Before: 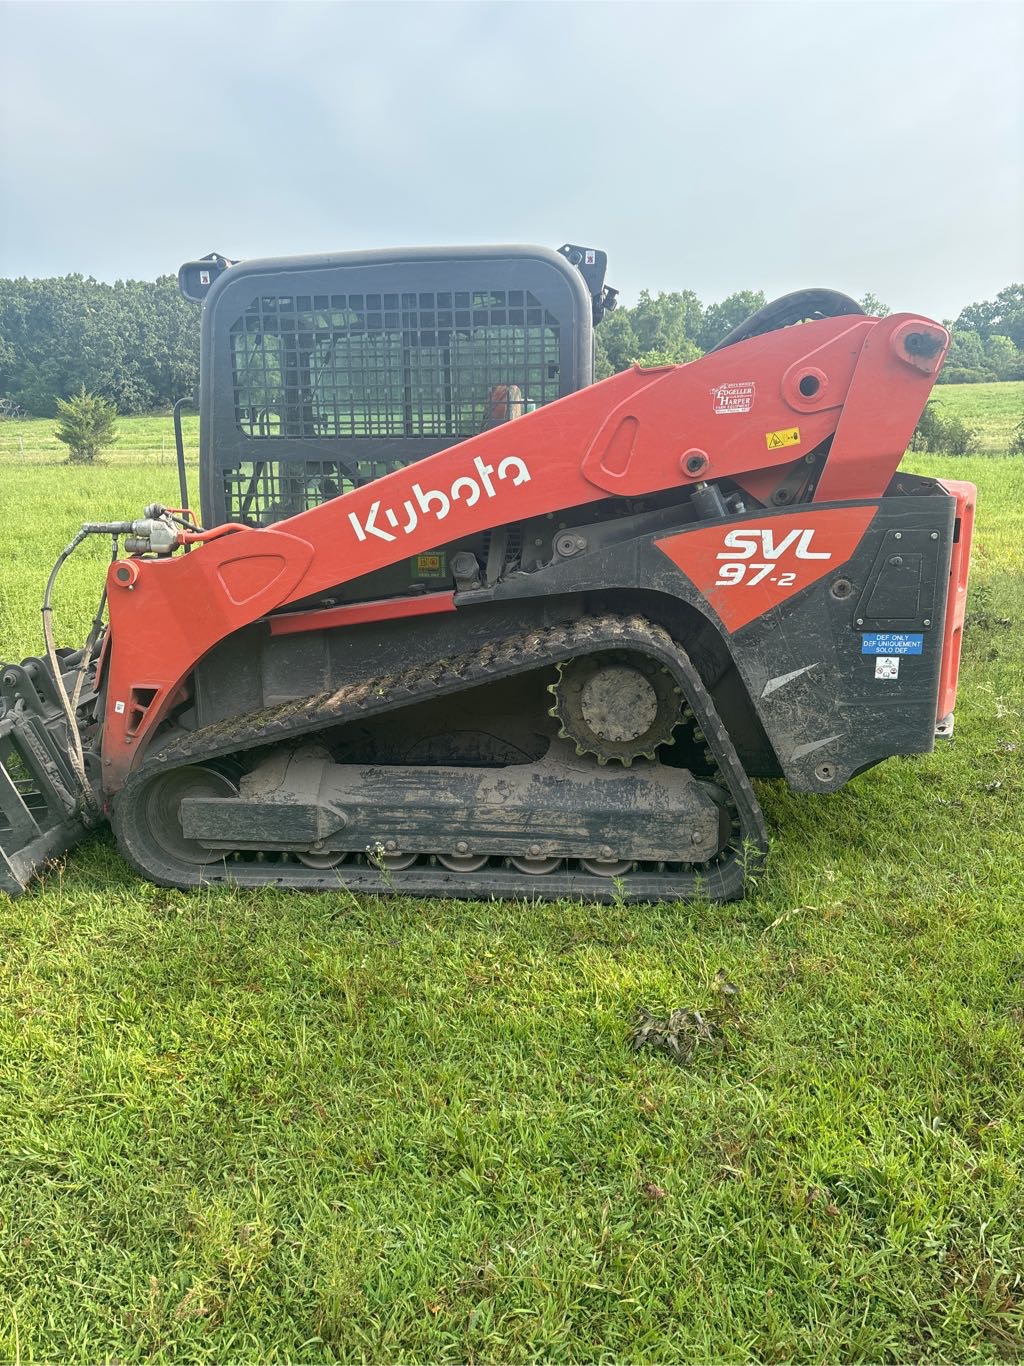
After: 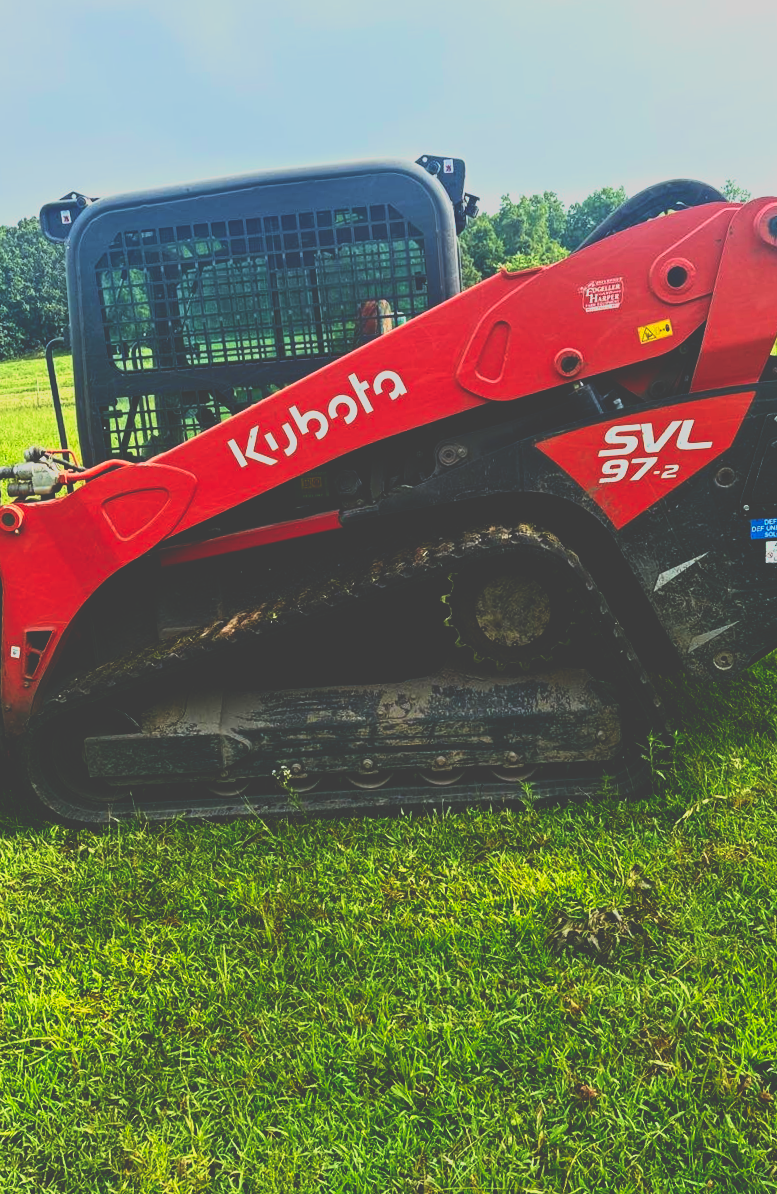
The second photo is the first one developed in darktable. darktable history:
tone equalizer: on, module defaults
crop: left 9.88%, right 12.664%
tone curve: curves: ch0 [(0, 0.148) (0.191, 0.225) (0.712, 0.695) (0.864, 0.797) (1, 0.839)]
rotate and perspective: rotation -4.57°, crop left 0.054, crop right 0.944, crop top 0.087, crop bottom 0.914
base curve: curves: ch0 [(0, 0.036) (0.083, 0.04) (0.804, 1)], preserve colors none
velvia: on, module defaults
